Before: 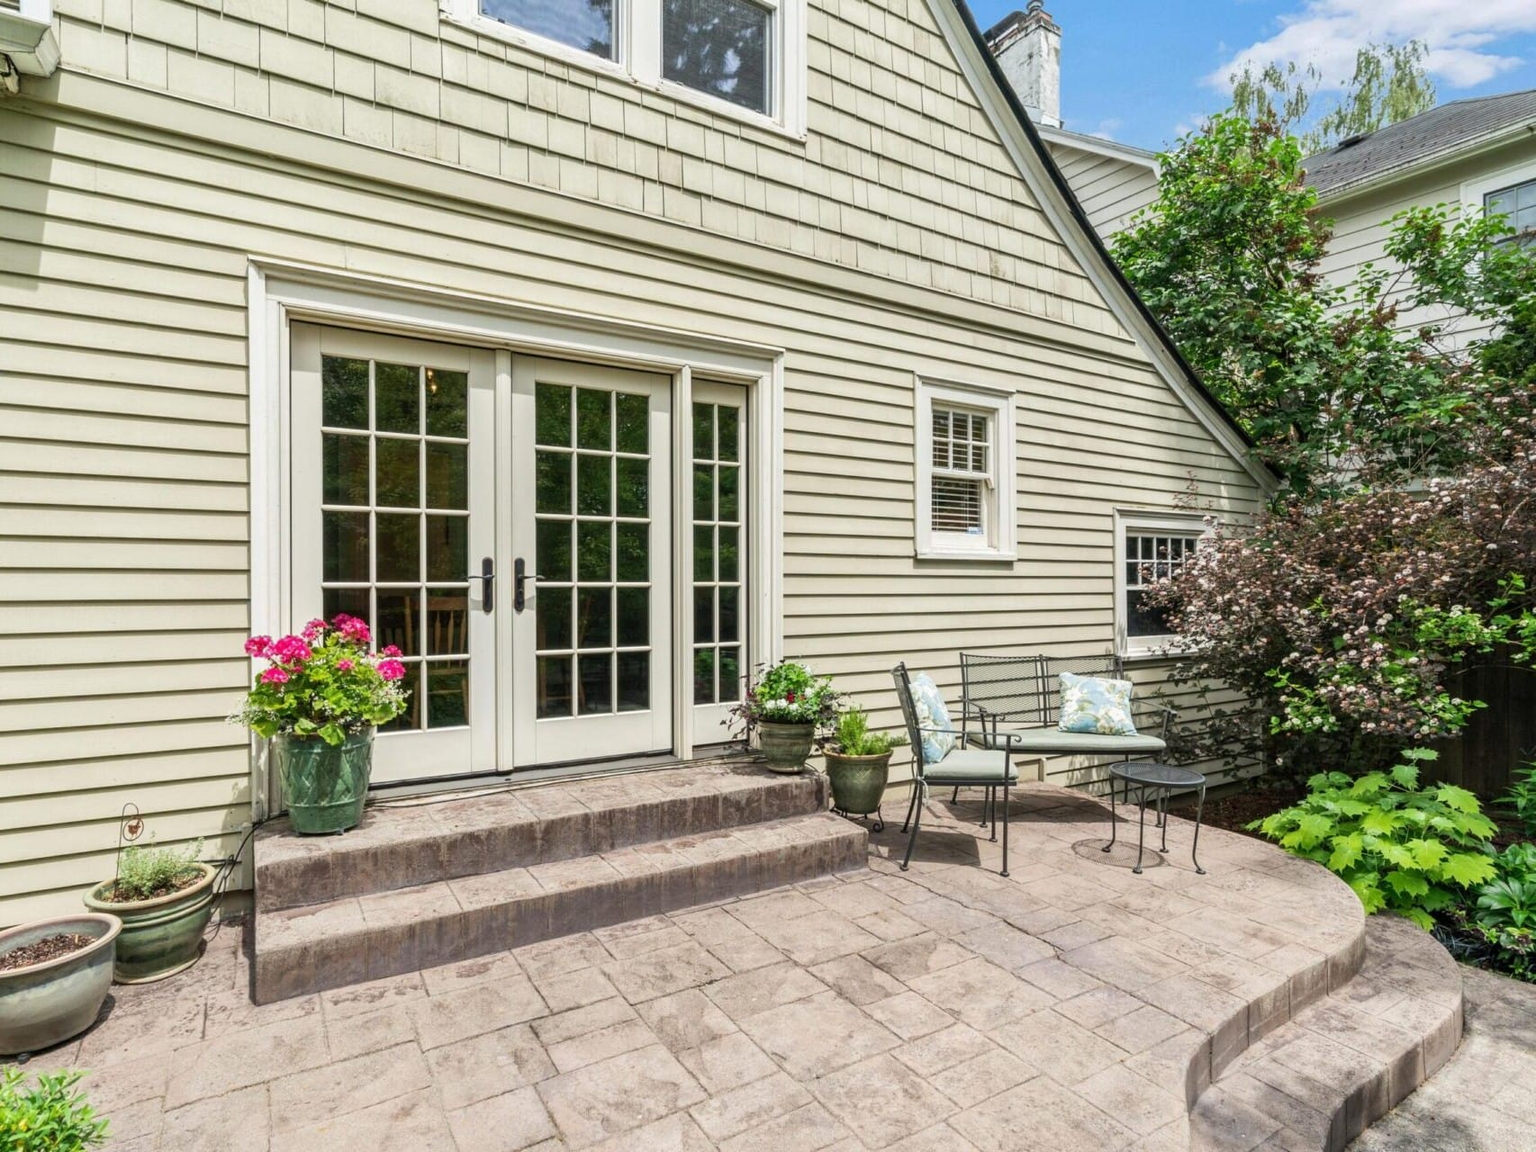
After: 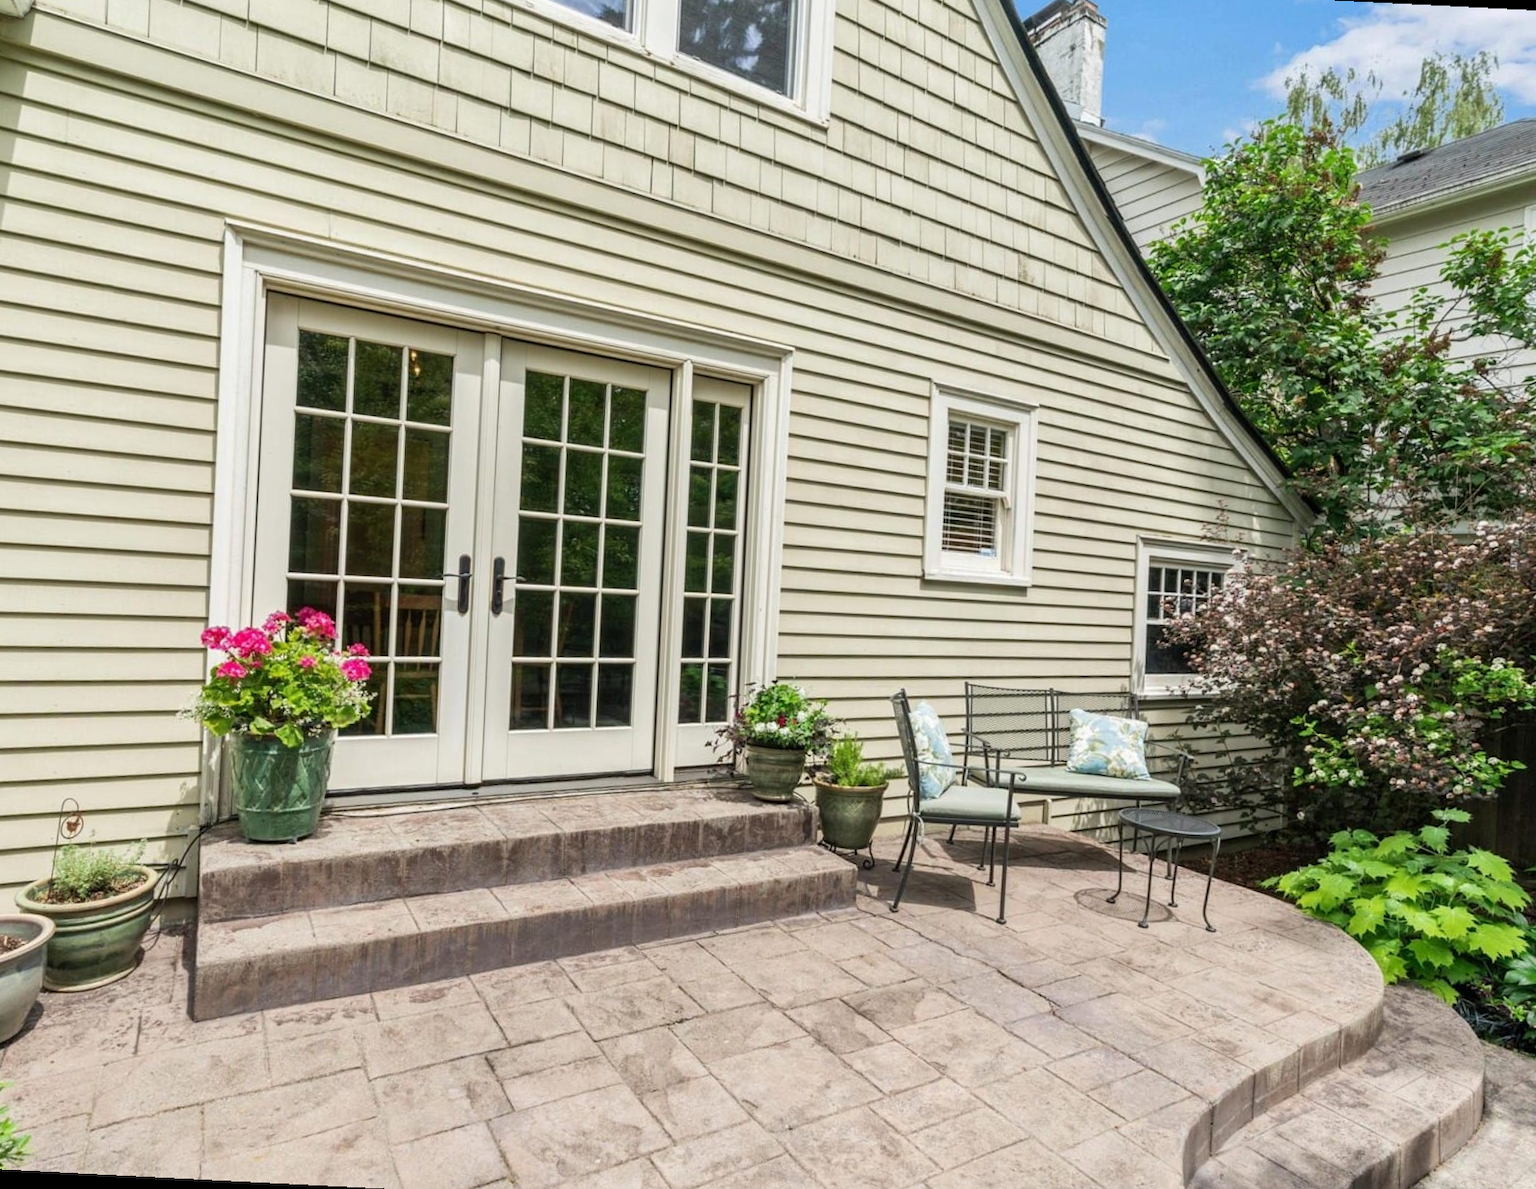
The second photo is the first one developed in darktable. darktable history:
crop and rotate: angle -2.88°, left 5.17%, top 5.161%, right 4.638%, bottom 4.365%
